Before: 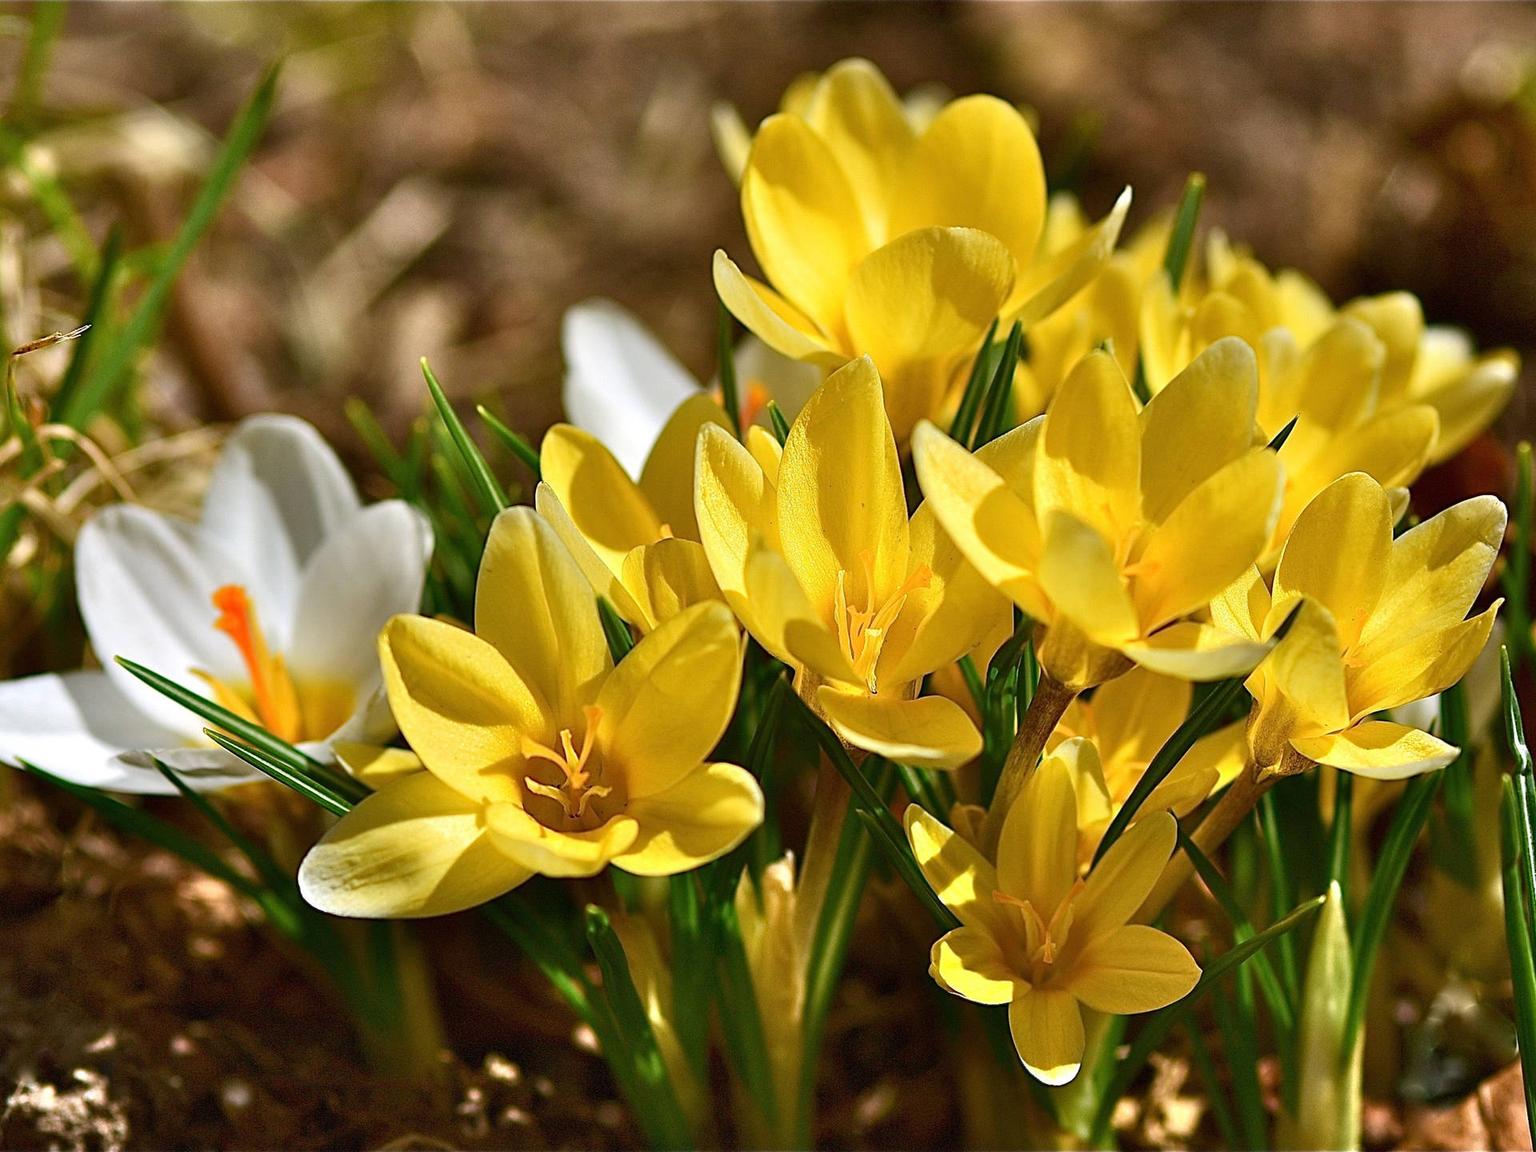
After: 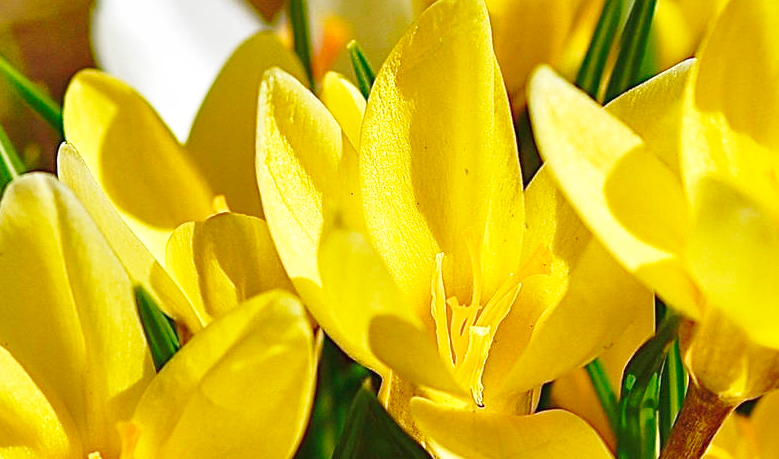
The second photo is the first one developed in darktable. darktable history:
crop: left 31.883%, top 31.985%, right 27.529%, bottom 36.101%
shadows and highlights: on, module defaults
base curve: curves: ch0 [(0, 0) (0.032, 0.037) (0.105, 0.228) (0.435, 0.76) (0.856, 0.983) (1, 1)], preserve colors none
contrast brightness saturation: contrast 0.051
